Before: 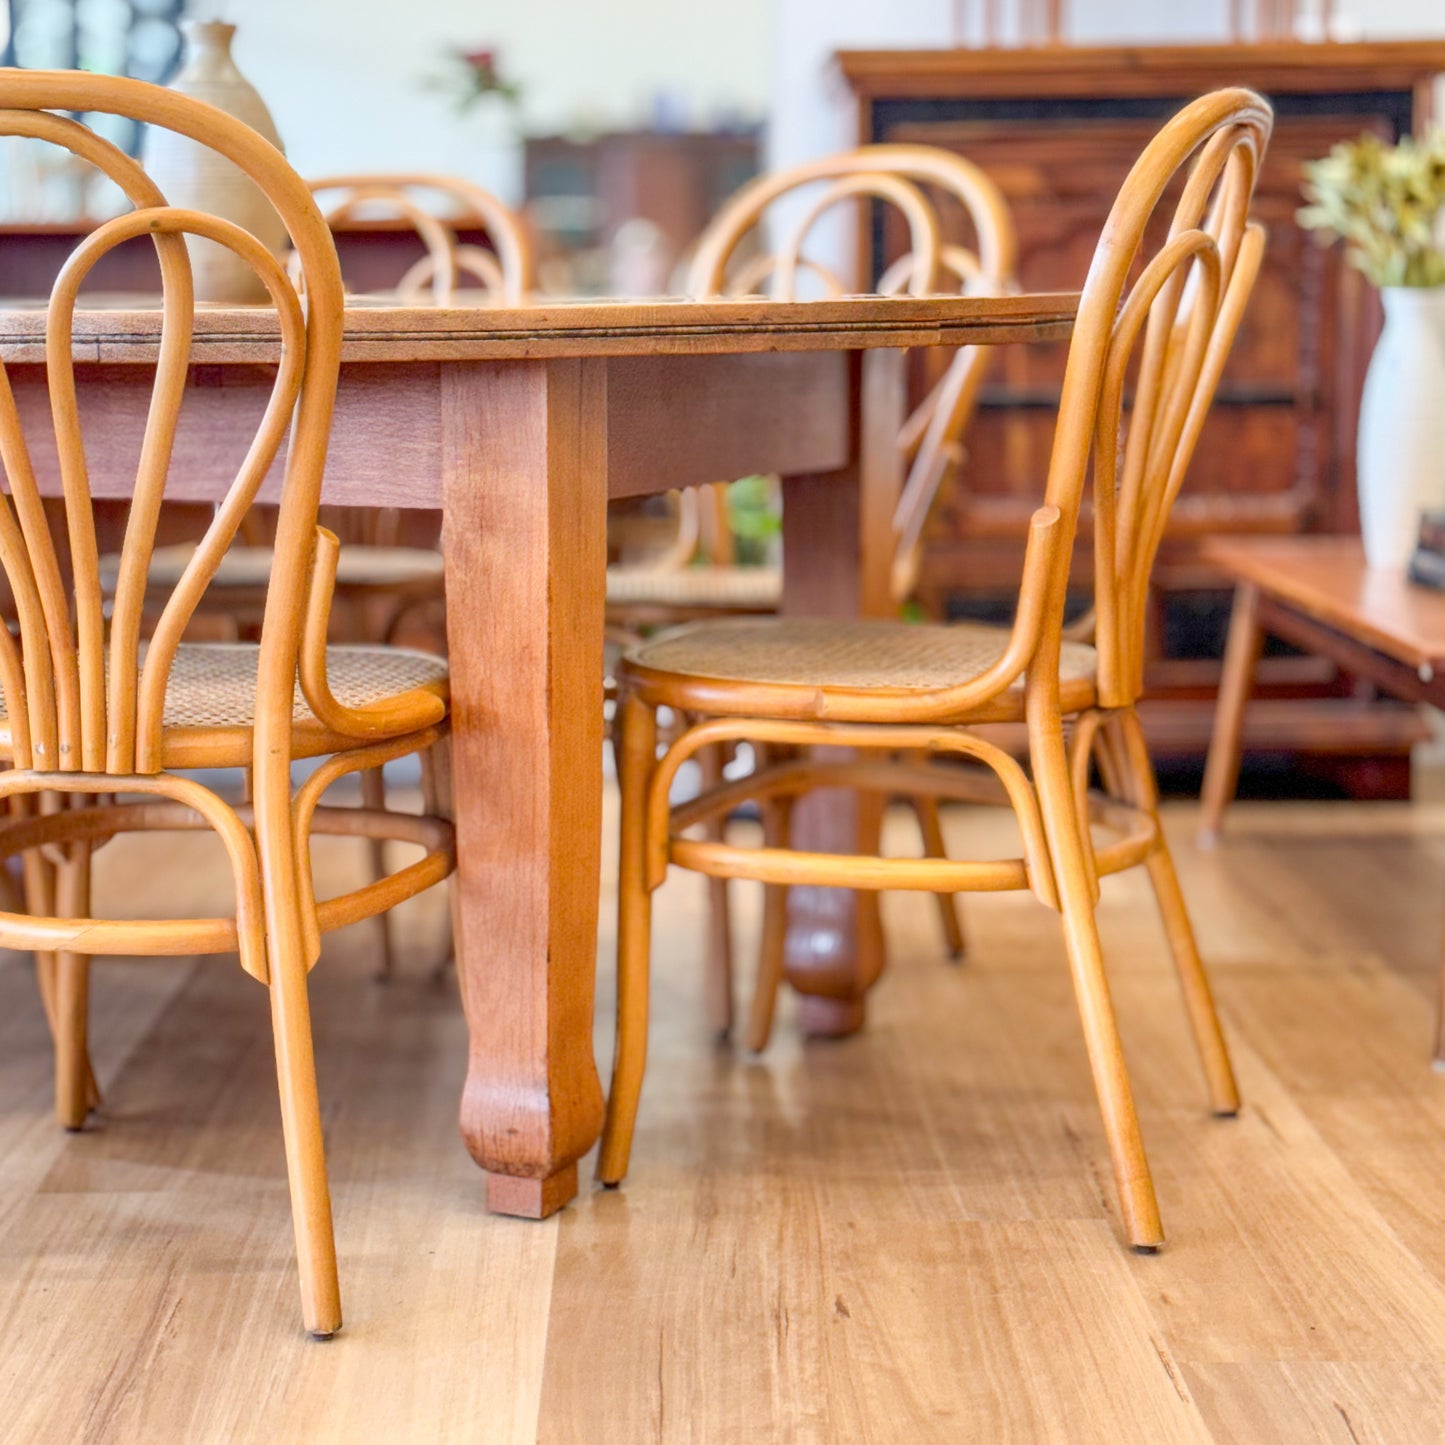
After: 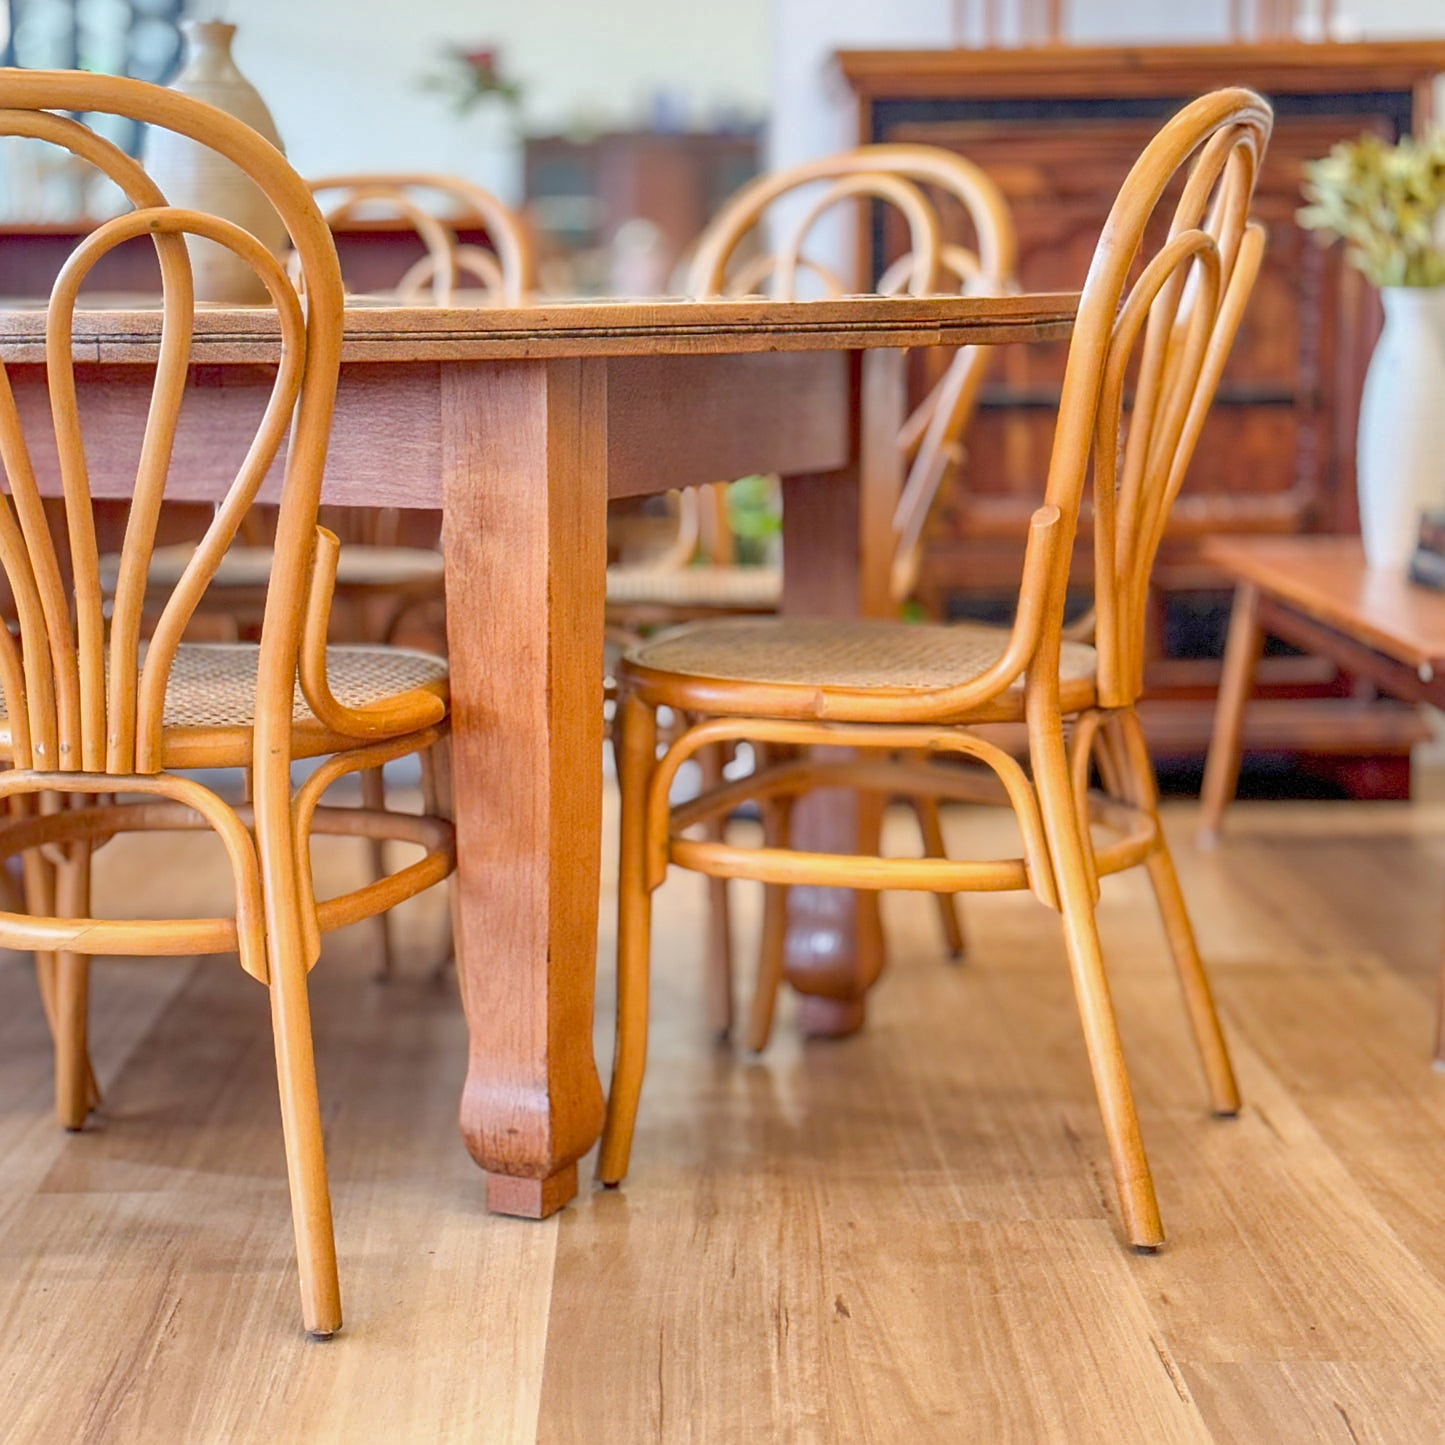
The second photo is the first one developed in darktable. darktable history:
sharpen: on, module defaults
shadows and highlights: highlights color adjustment 32.91%
